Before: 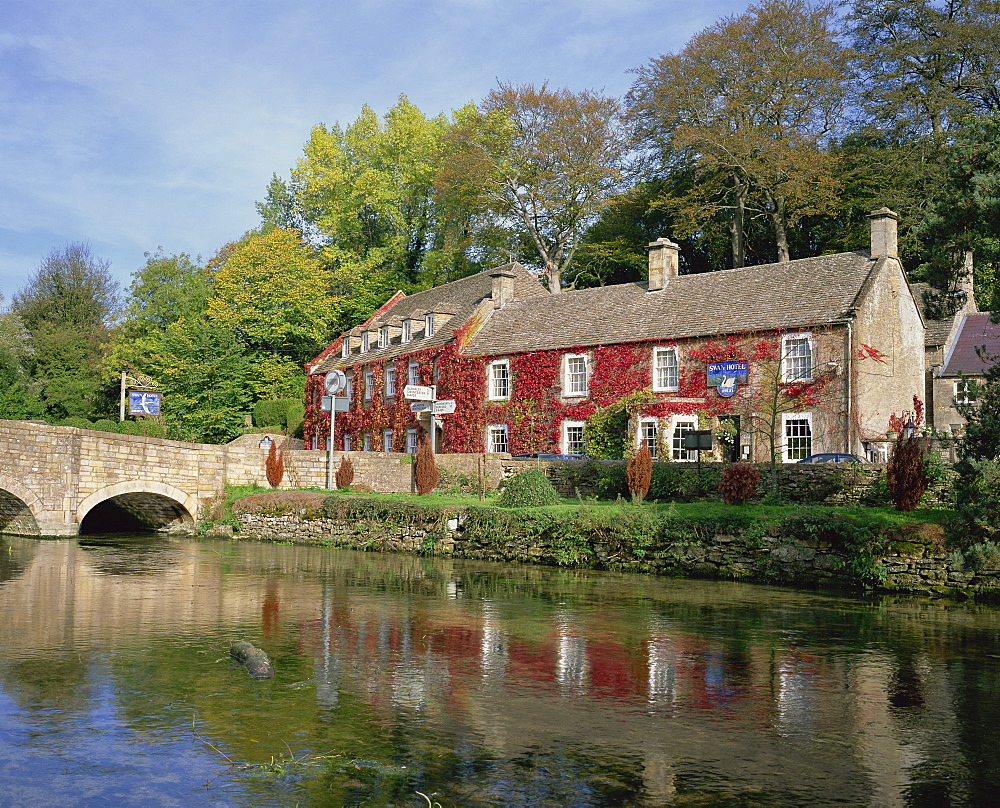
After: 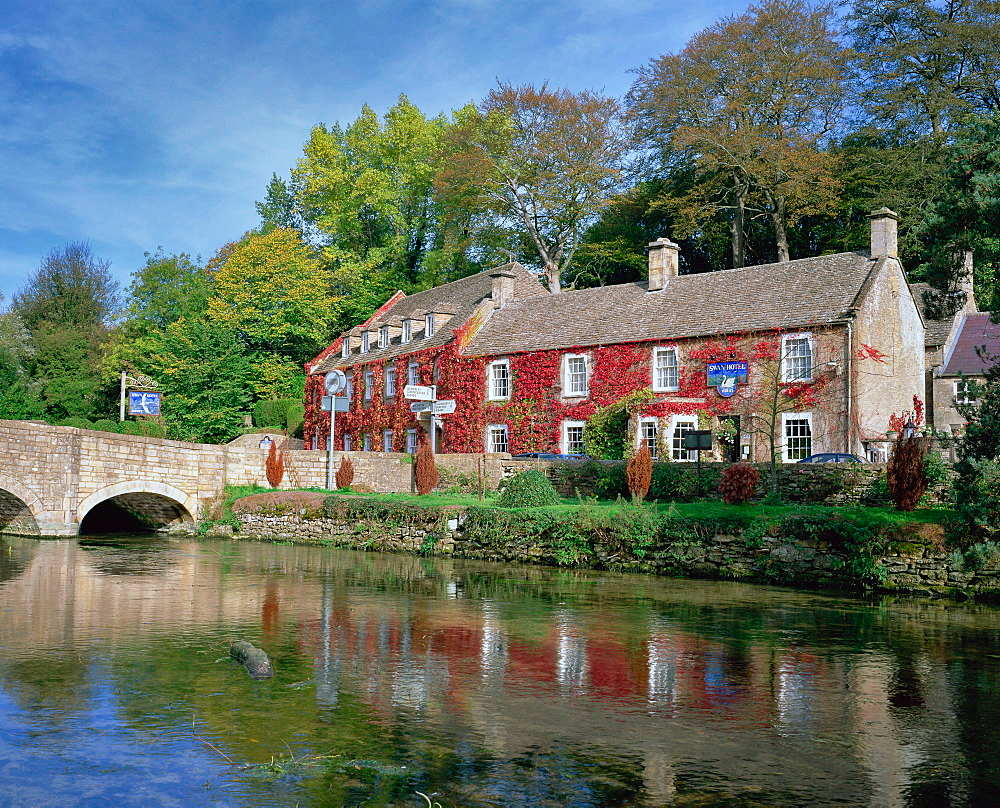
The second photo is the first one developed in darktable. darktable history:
shadows and highlights: shadows 20.9, highlights -80.74, soften with gaussian
color calibration: gray › normalize channels true, illuminant as shot in camera, x 0.369, y 0.376, temperature 4326.7 K, gamut compression 0.014
